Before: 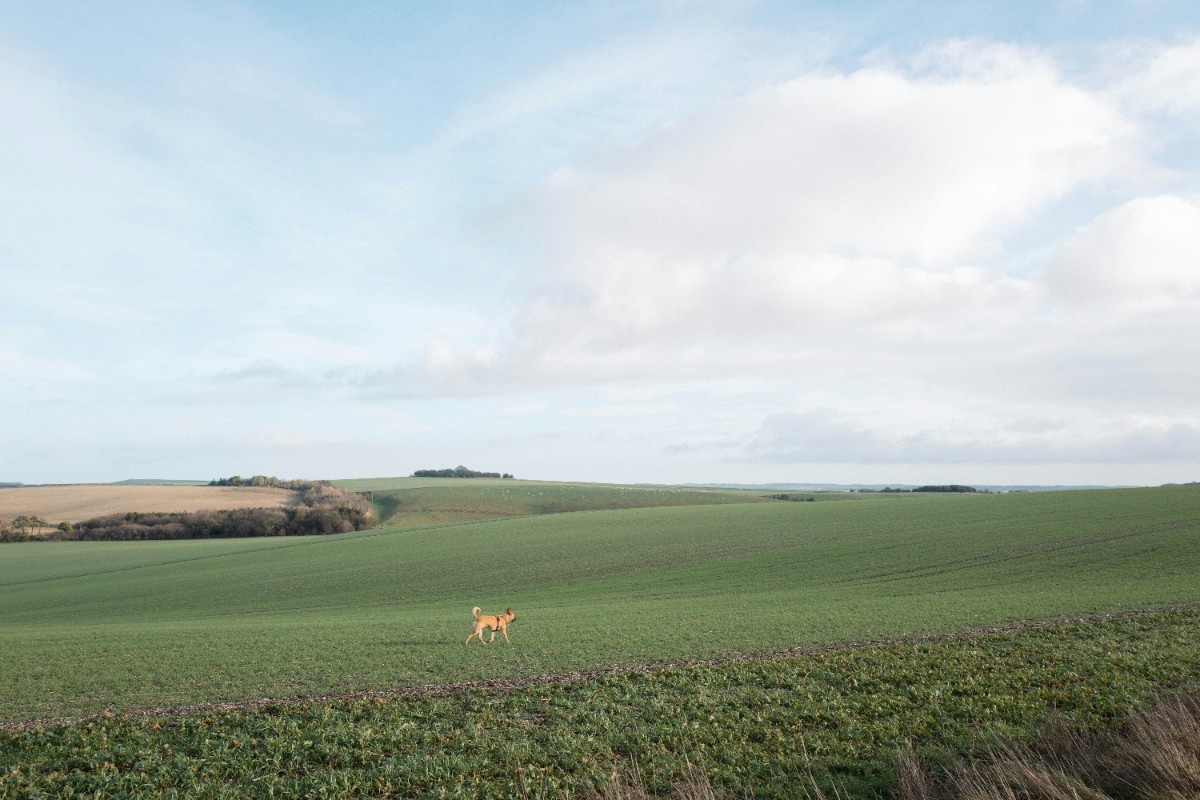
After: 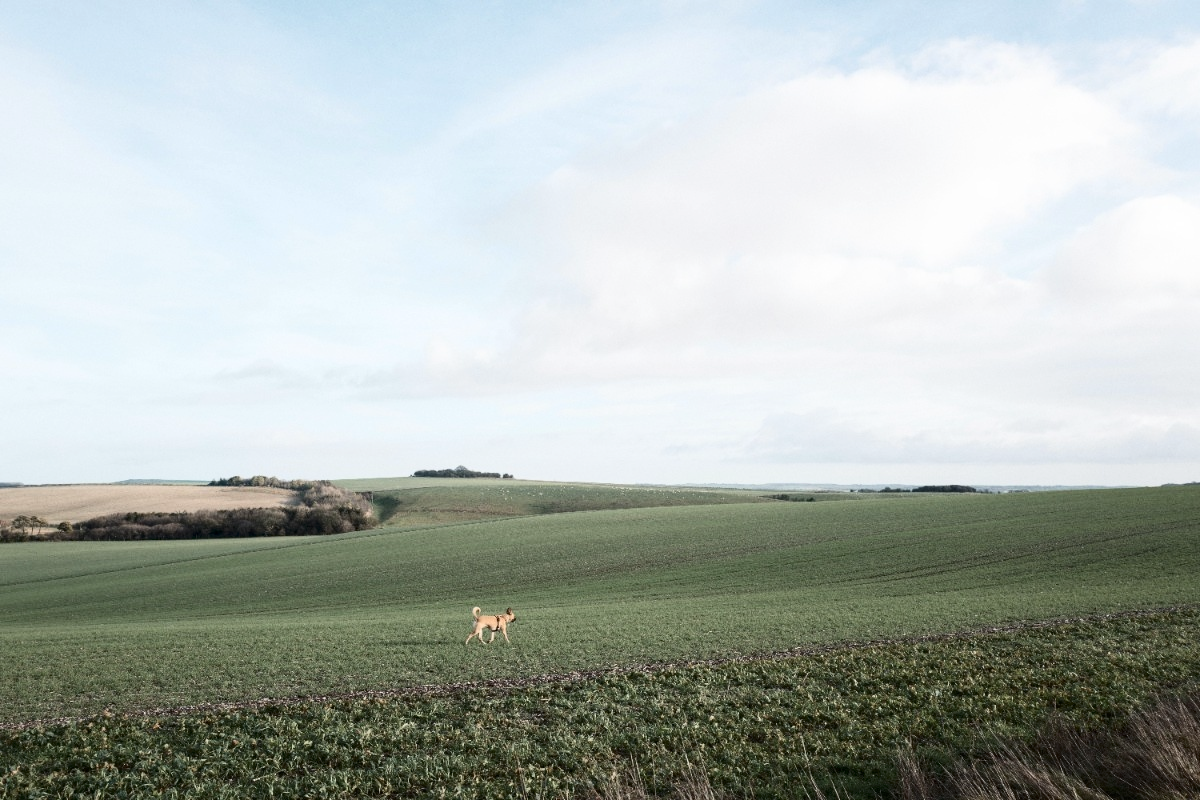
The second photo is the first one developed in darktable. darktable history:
contrast brightness saturation: contrast 0.255, saturation -0.309
haze removal: compatibility mode true, adaptive false
